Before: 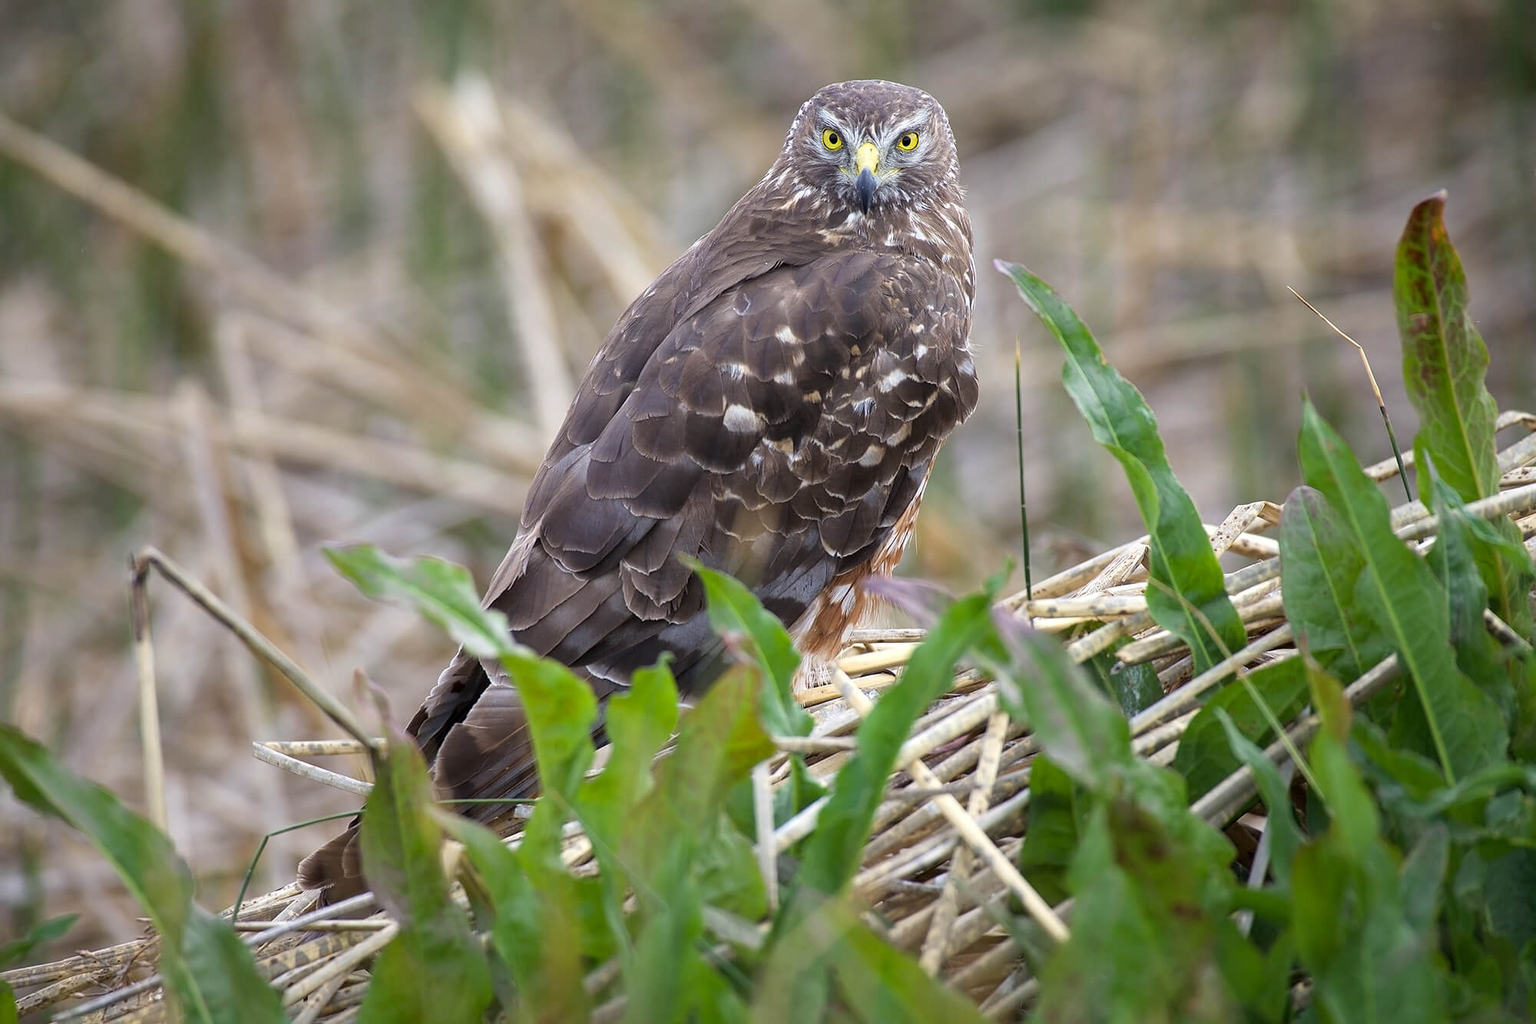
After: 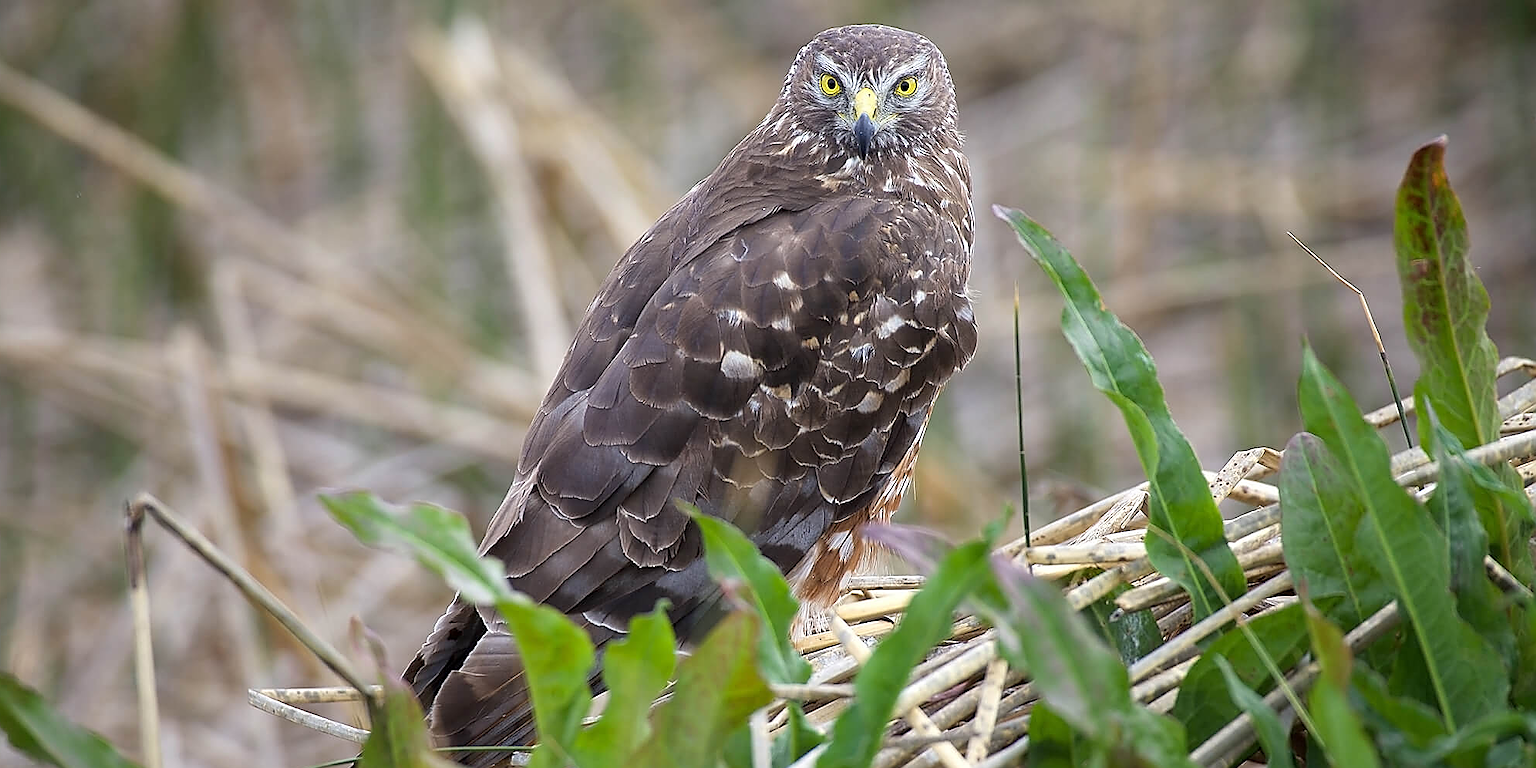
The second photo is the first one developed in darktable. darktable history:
sharpen: radius 1.4, amount 1.25, threshold 0.7
crop: left 0.387%, top 5.469%, bottom 19.809%
